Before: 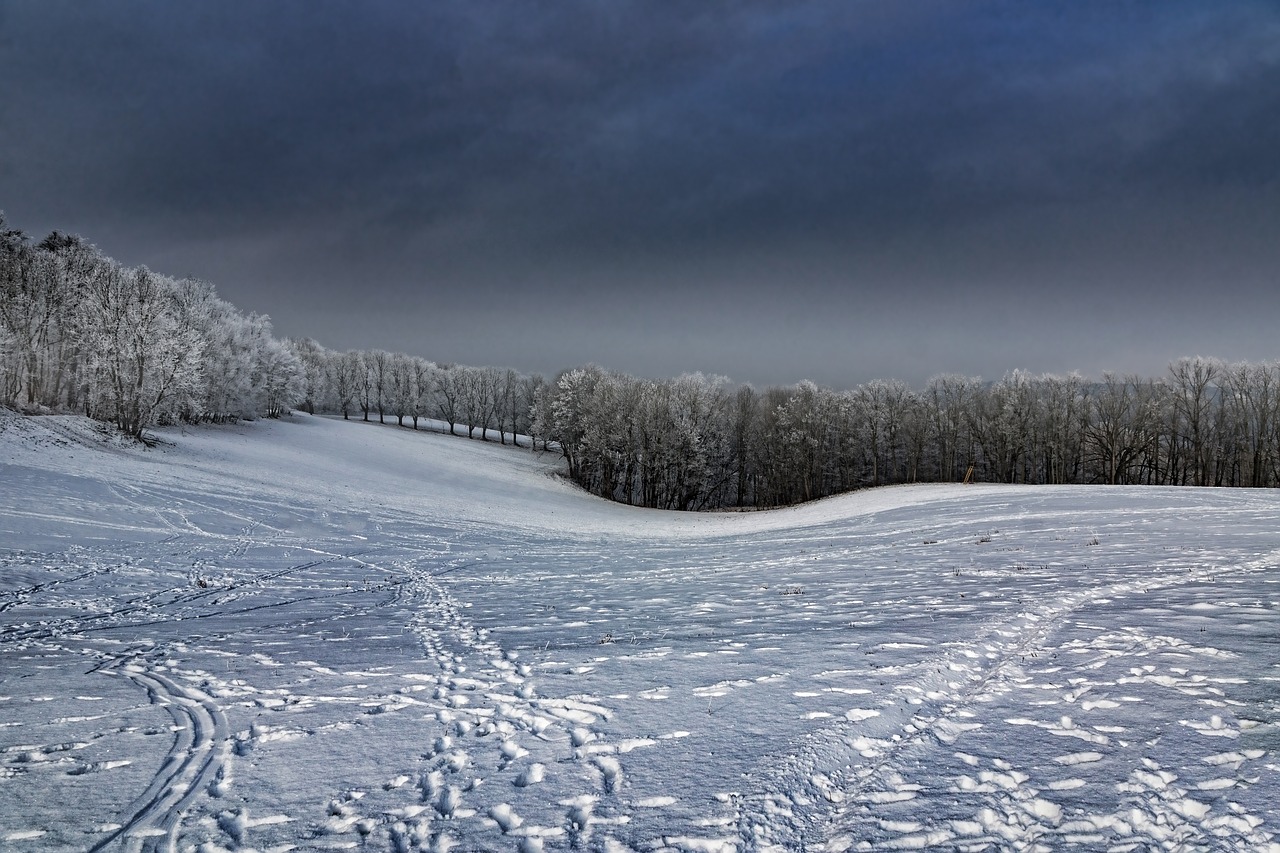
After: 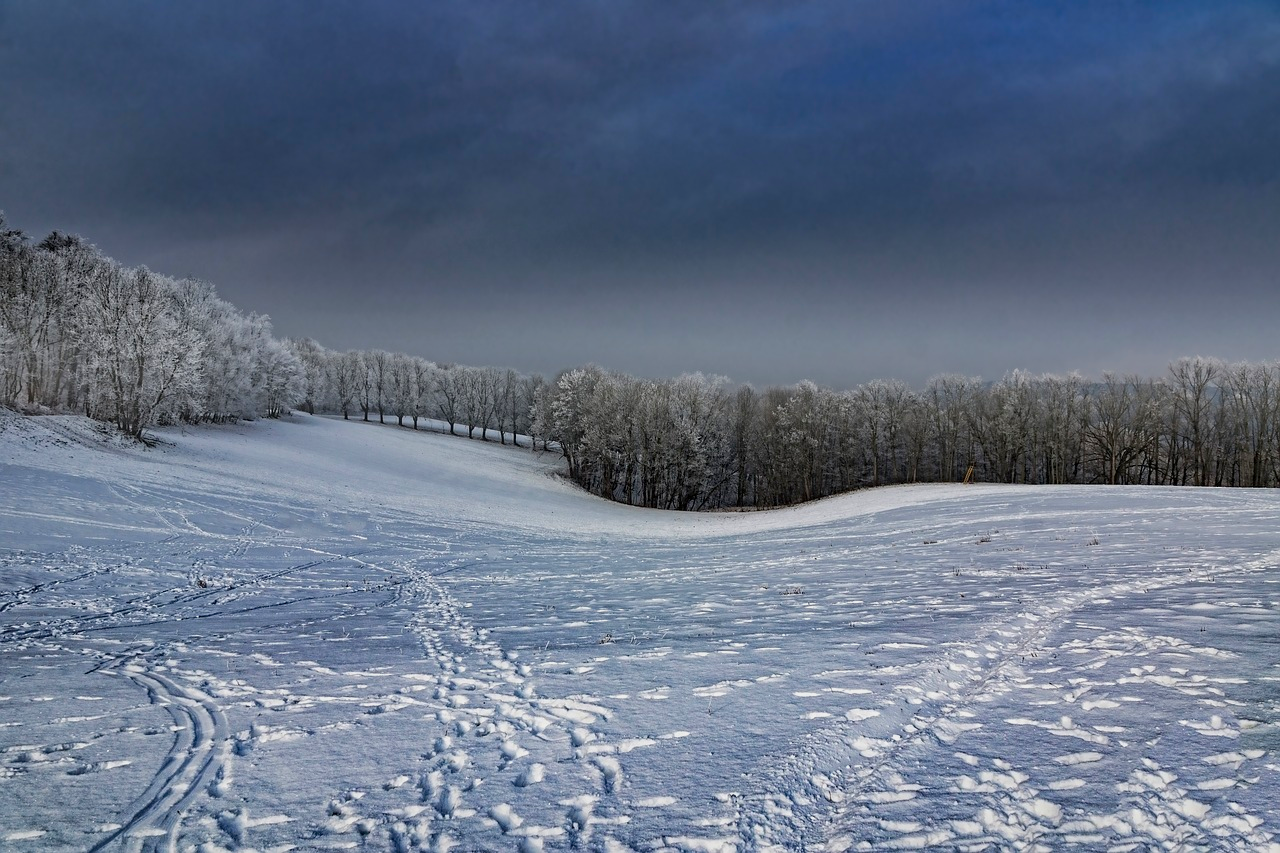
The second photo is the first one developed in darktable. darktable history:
color balance rgb: linear chroma grading › global chroma 8.591%, perceptual saturation grading › global saturation 19.382%, contrast -9.459%
